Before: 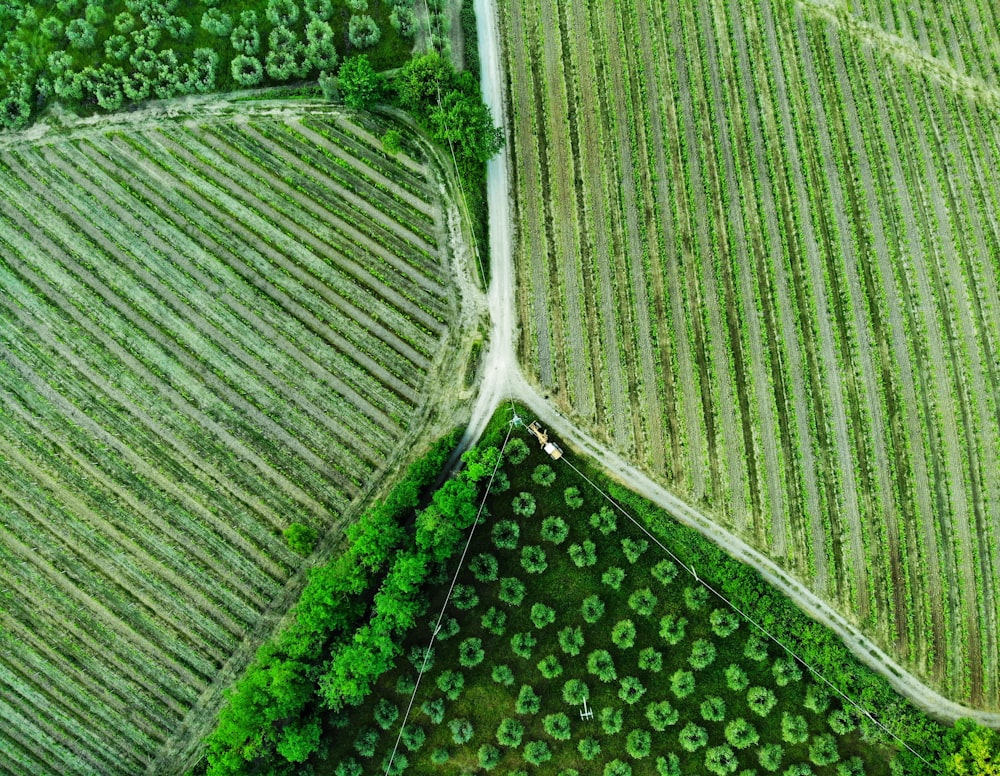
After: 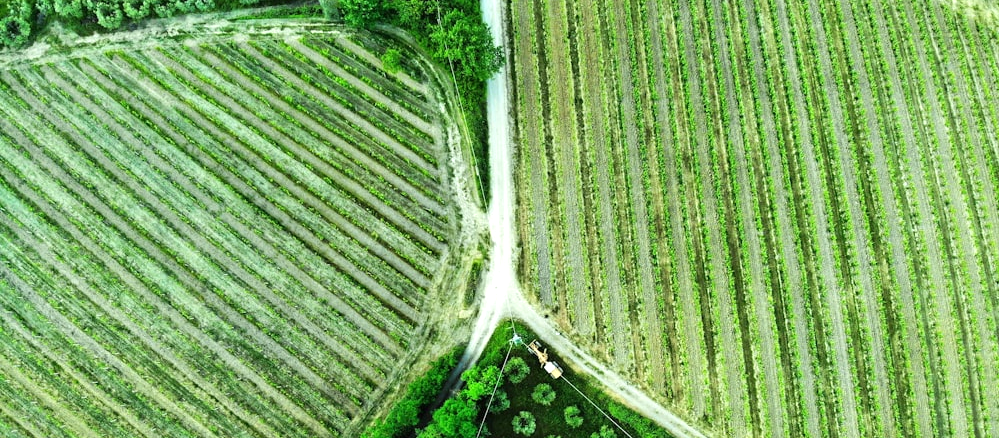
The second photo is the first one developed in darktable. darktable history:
exposure: black level correction 0, exposure 0.5 EV, compensate exposure bias true, compensate highlight preservation false
crop and rotate: top 10.451%, bottom 33.039%
